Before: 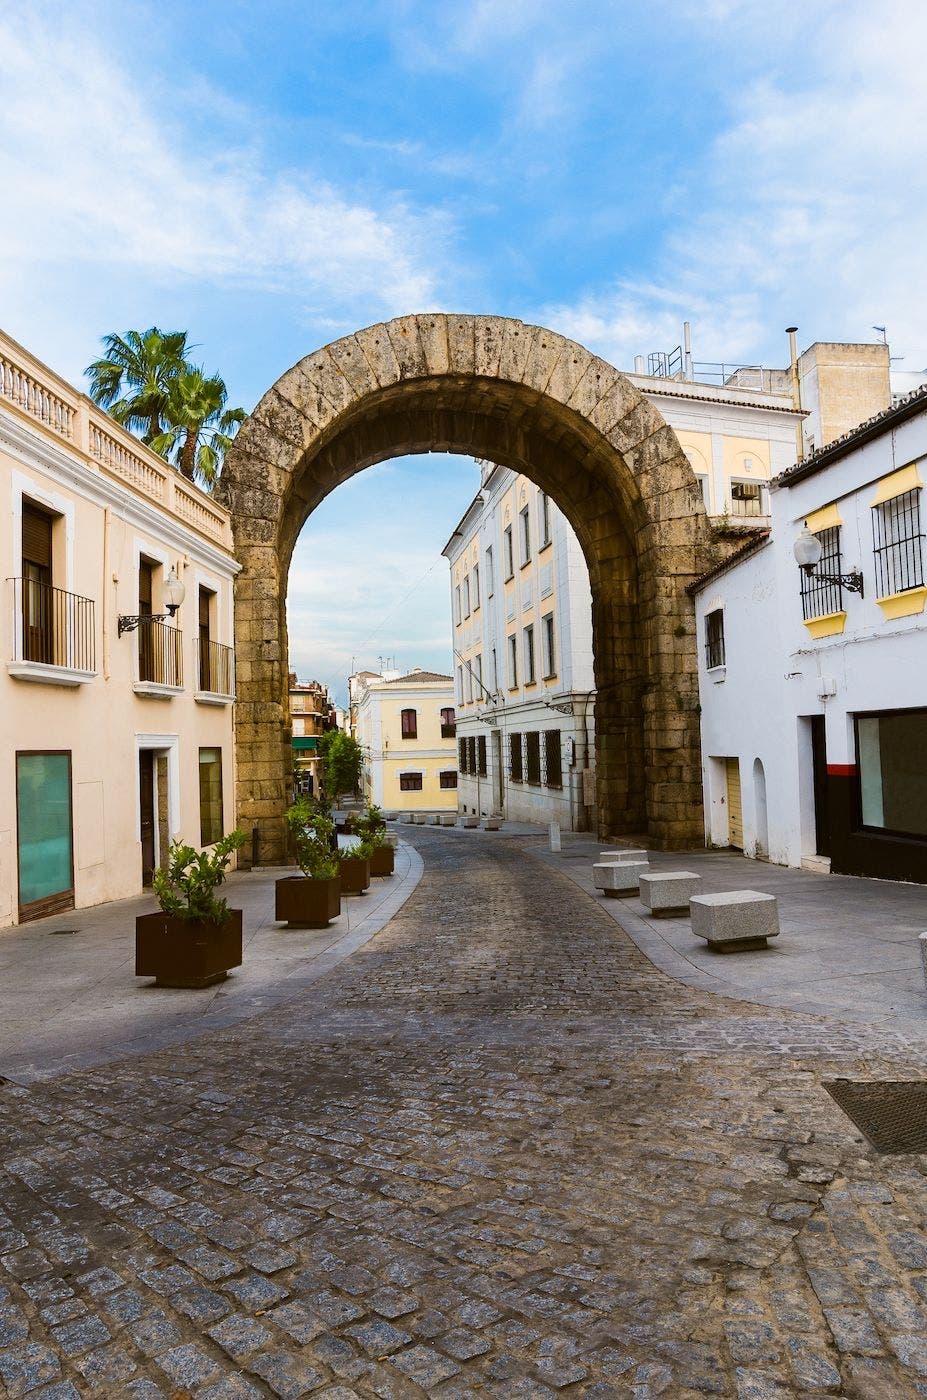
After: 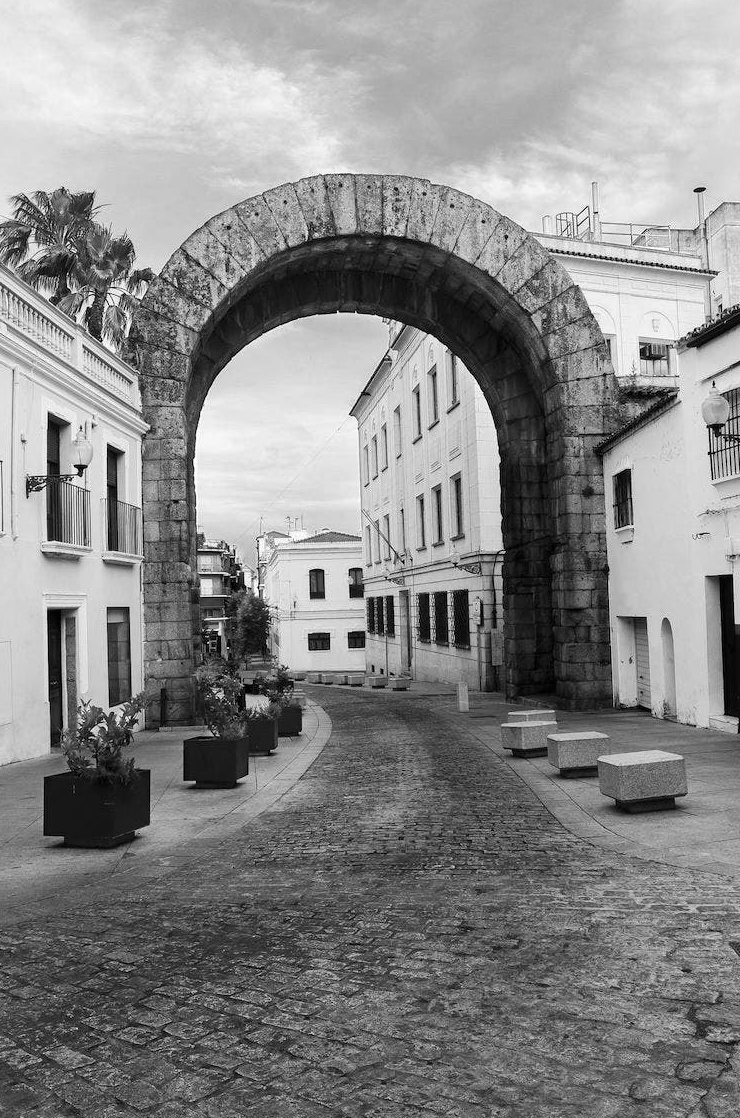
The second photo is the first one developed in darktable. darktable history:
local contrast: mode bilateral grid, contrast 20, coarseness 50, detail 130%, midtone range 0.2
crop and rotate: left 10.071%, top 10.071%, right 10.02%, bottom 10.02%
monochrome: on, module defaults
